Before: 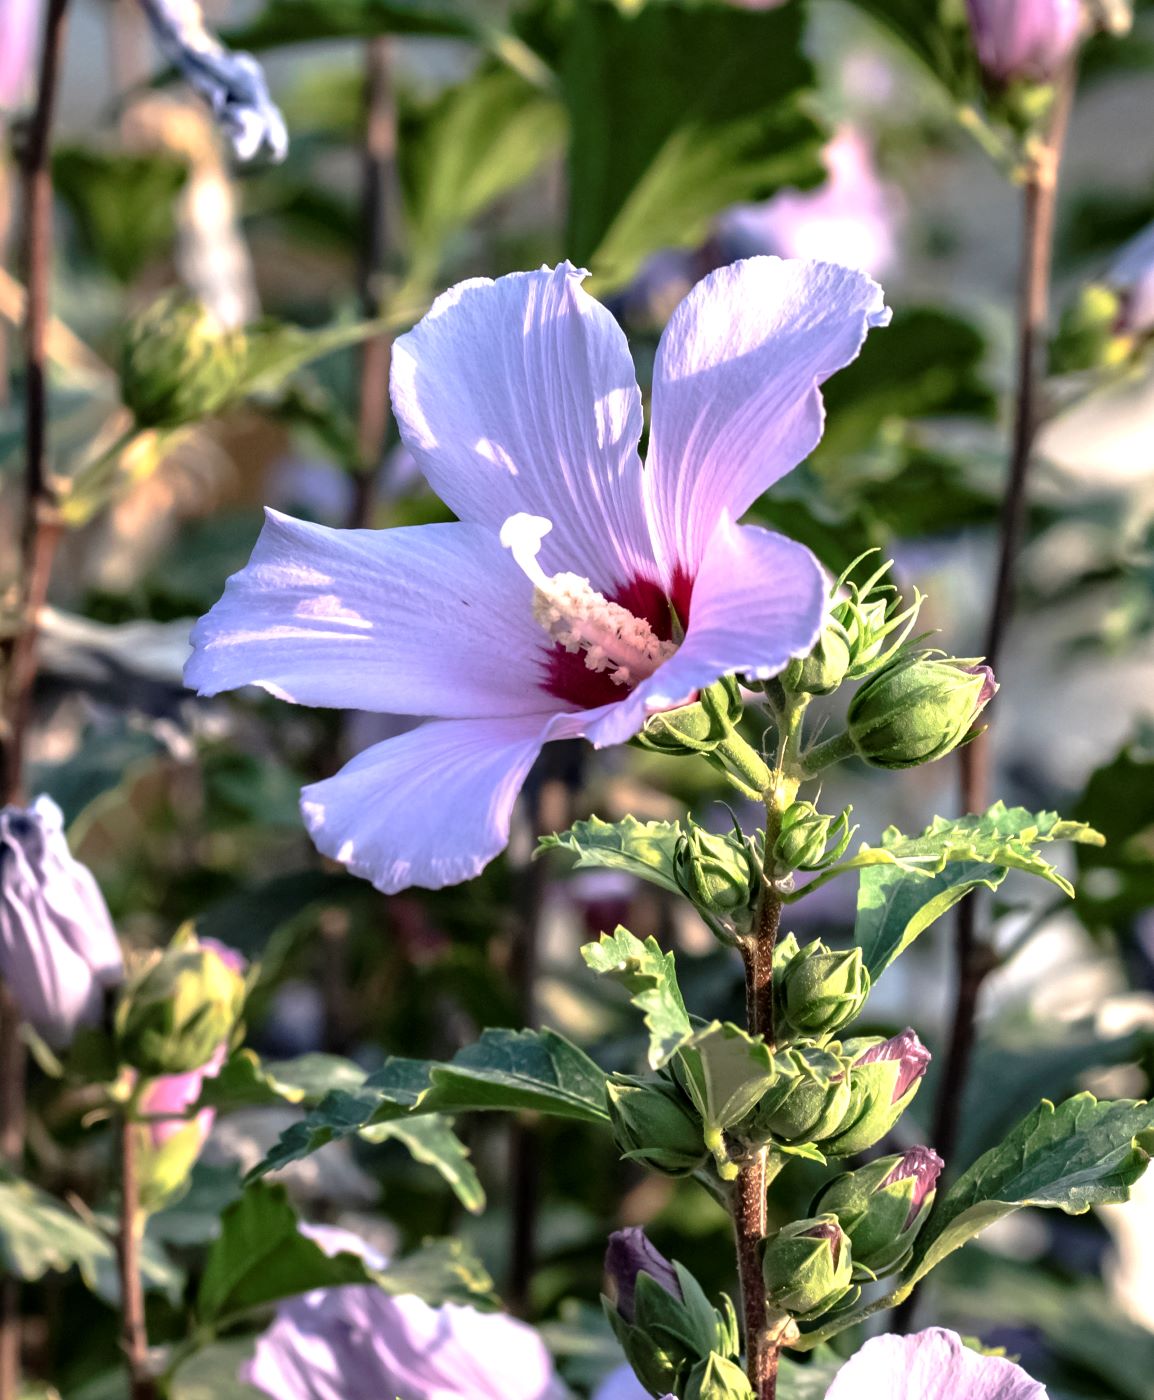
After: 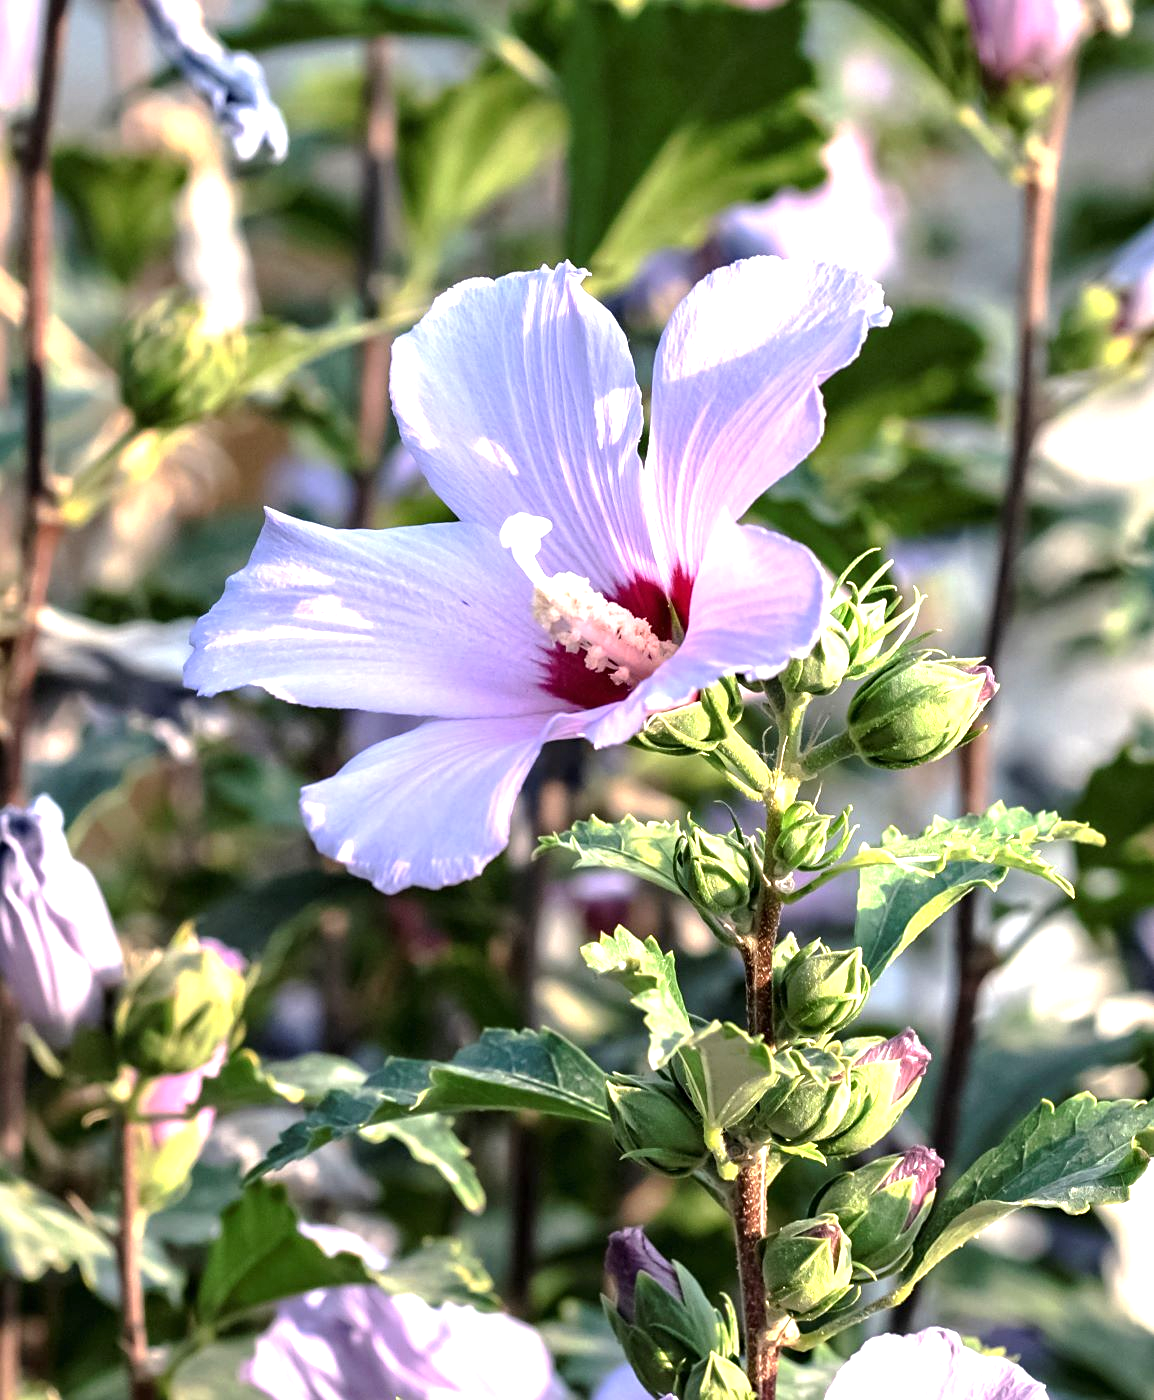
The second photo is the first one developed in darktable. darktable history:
exposure: black level correction 0, exposure 0.702 EV, compensate highlight preservation false
sharpen: amount 0.203
